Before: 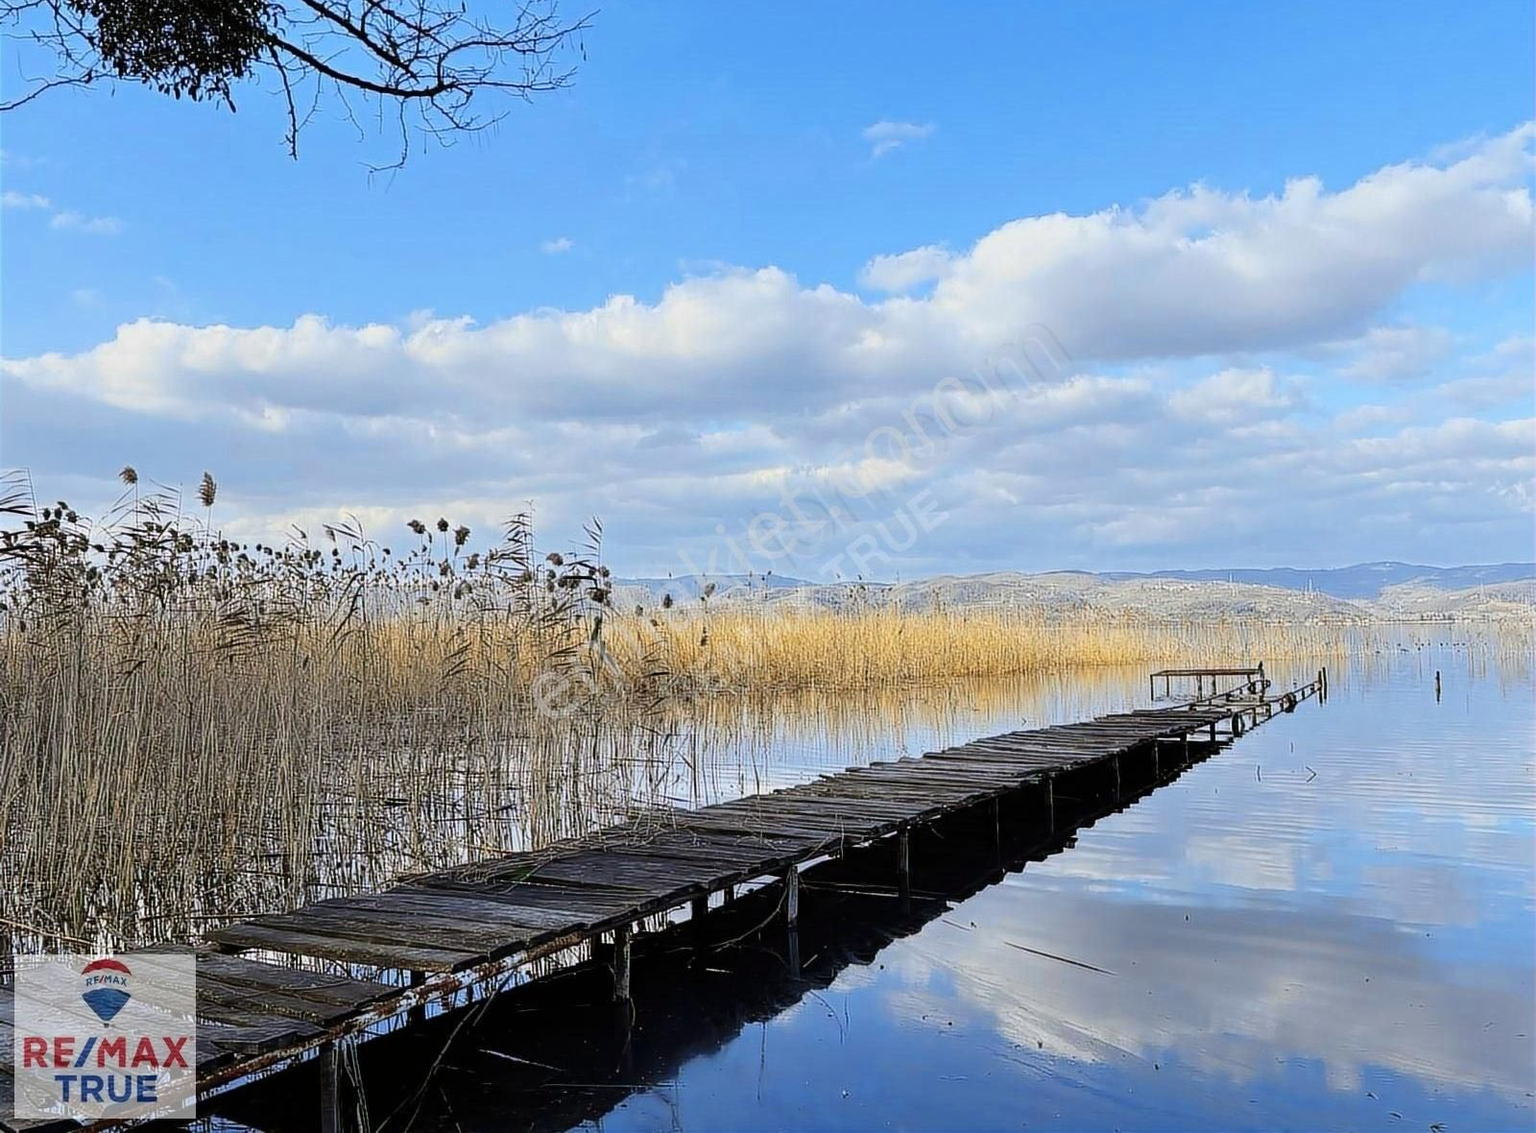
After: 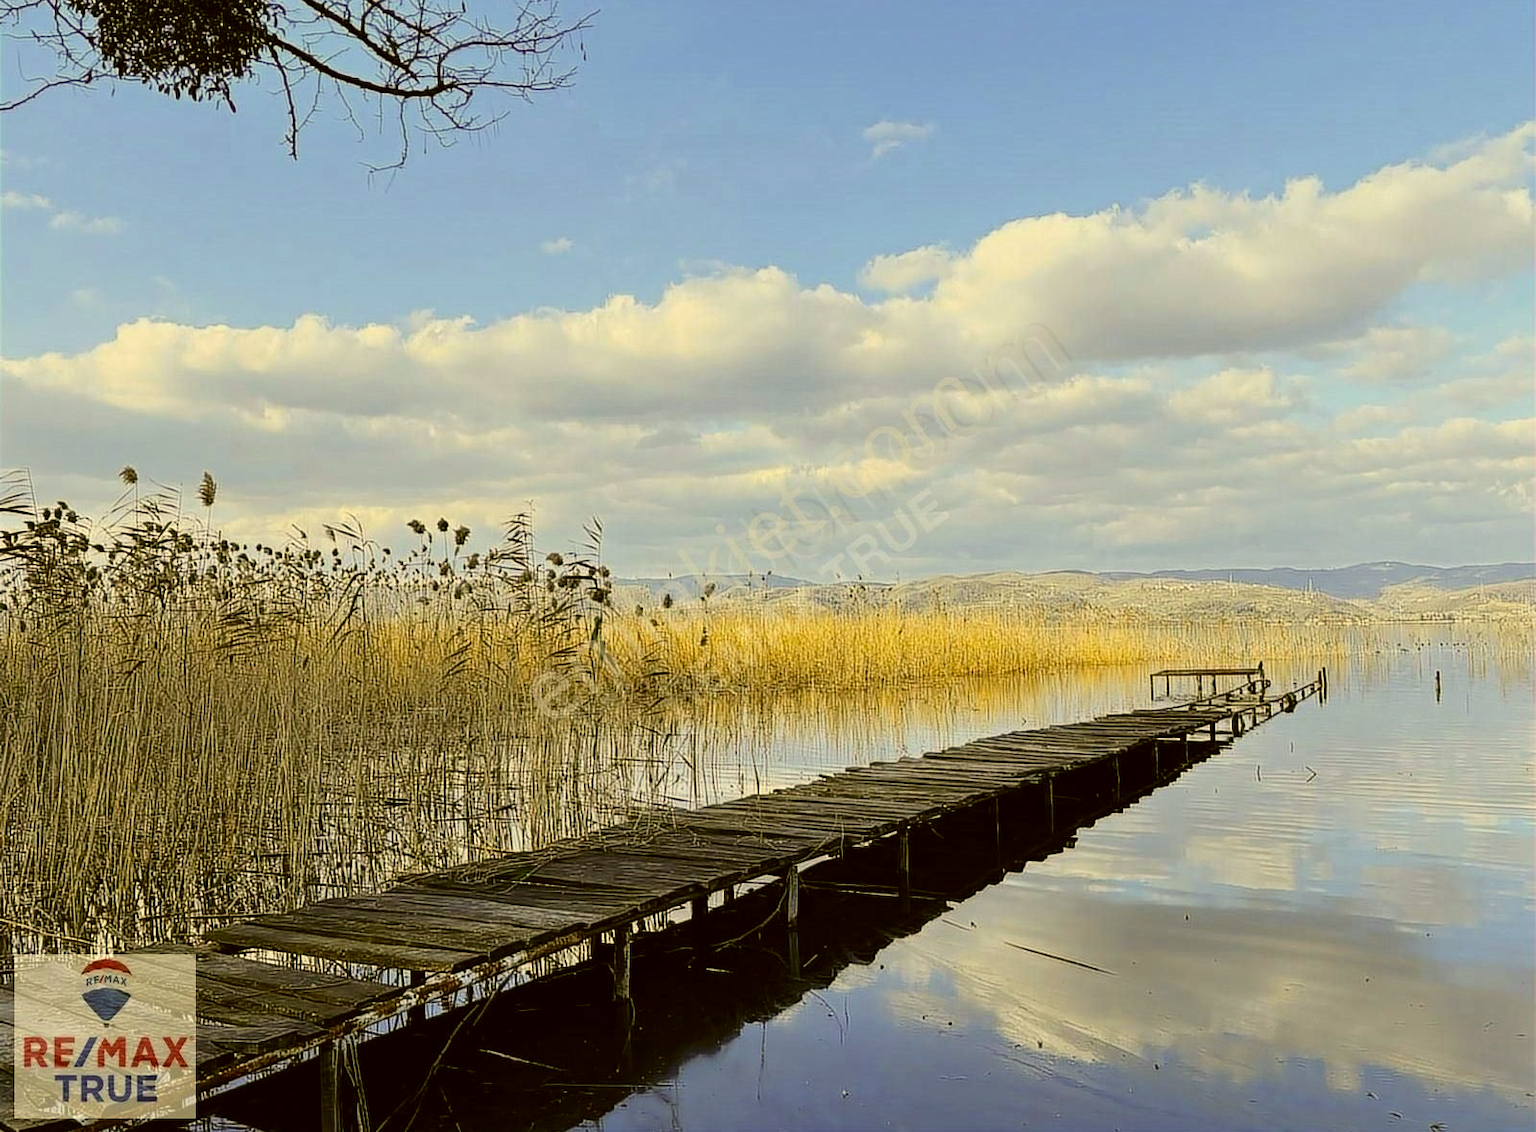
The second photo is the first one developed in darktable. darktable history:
color correction: highlights a* 0.099, highlights b* 28.75, shadows a* -0.167, shadows b* 21.13
